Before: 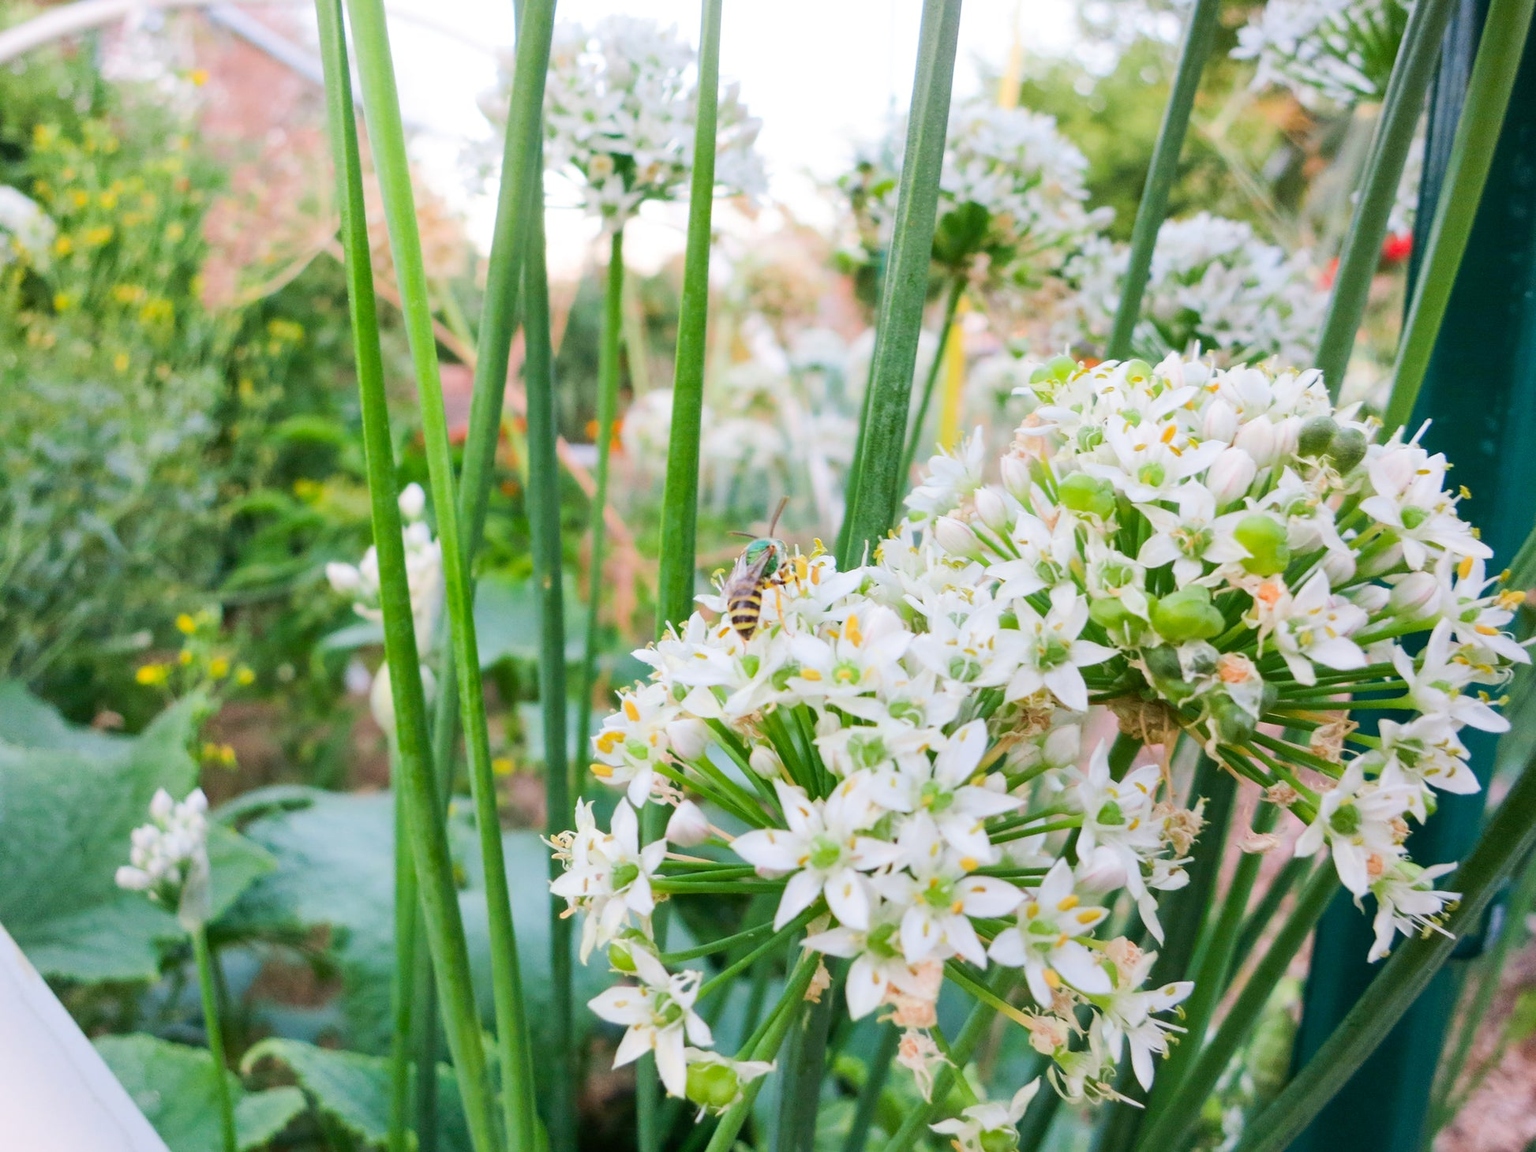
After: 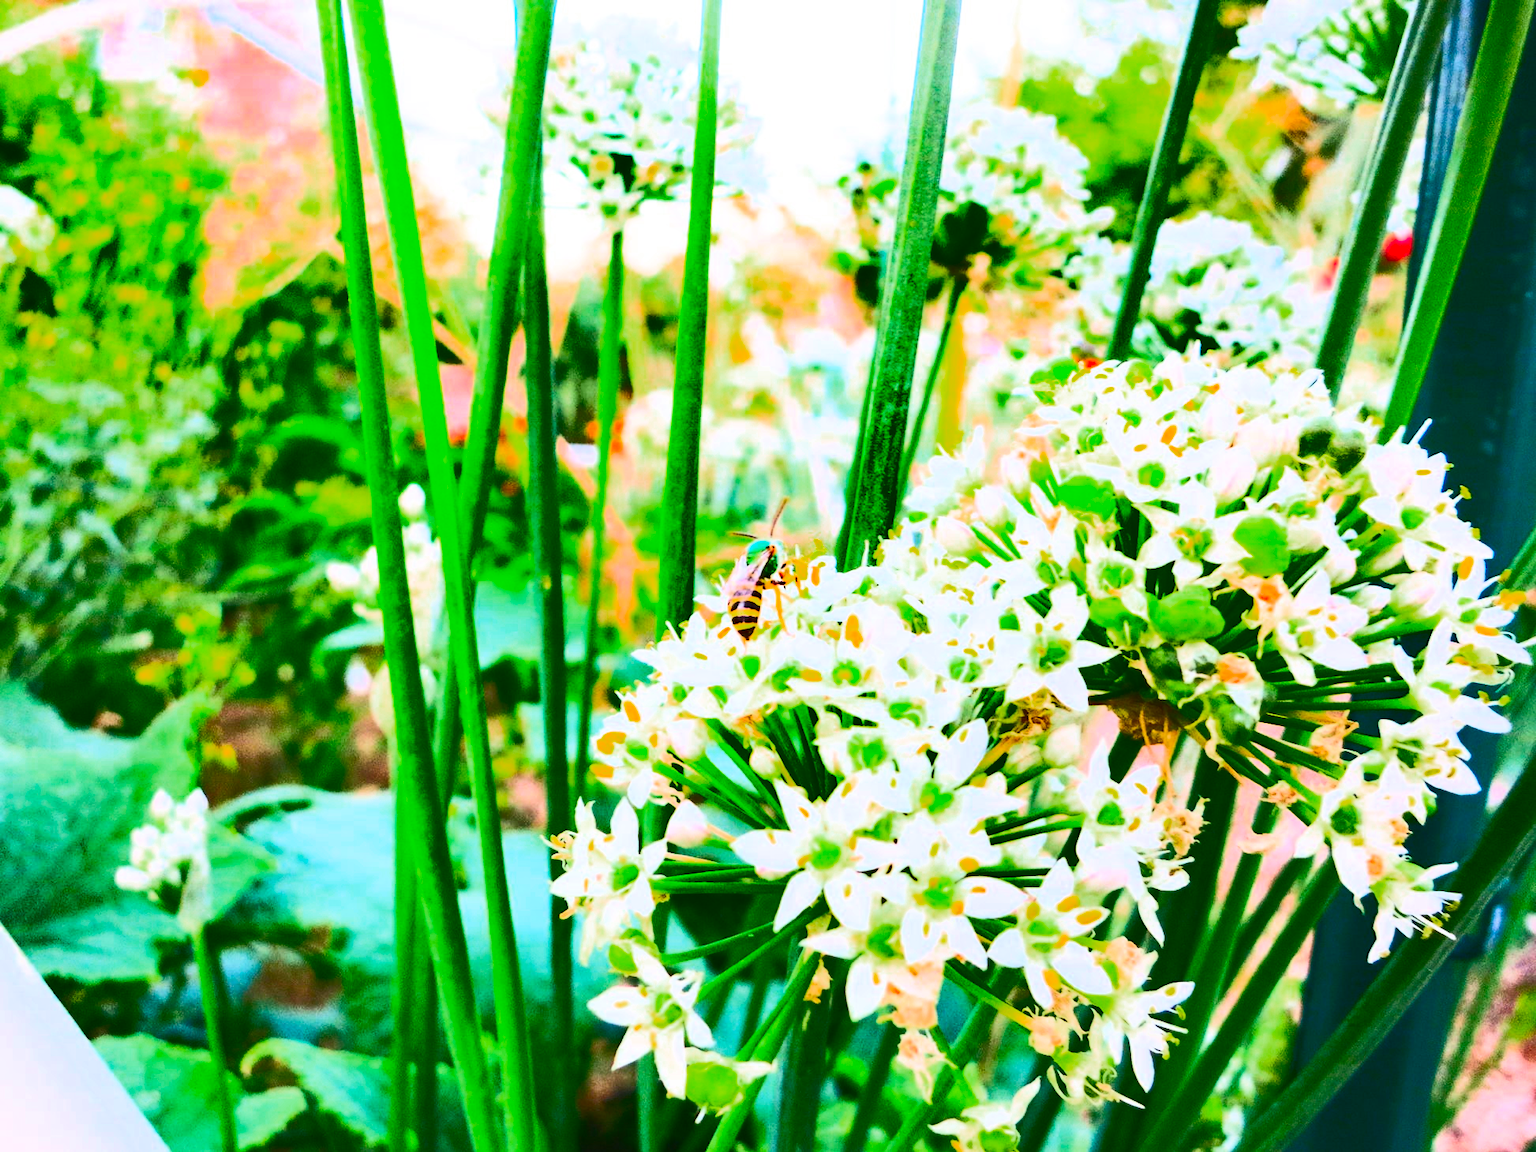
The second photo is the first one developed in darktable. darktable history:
color zones: curves: ch0 [(0, 0.425) (0.143, 0.422) (0.286, 0.42) (0.429, 0.419) (0.571, 0.419) (0.714, 0.42) (0.857, 0.422) (1, 0.425)]; ch1 [(0, 0.666) (0.143, 0.669) (0.286, 0.671) (0.429, 0.67) (0.571, 0.67) (0.714, 0.67) (0.857, 0.67) (1, 0.666)]
contrast brightness saturation: contrast 0.83, brightness 0.59, saturation 0.59
shadows and highlights: low approximation 0.01, soften with gaussian
